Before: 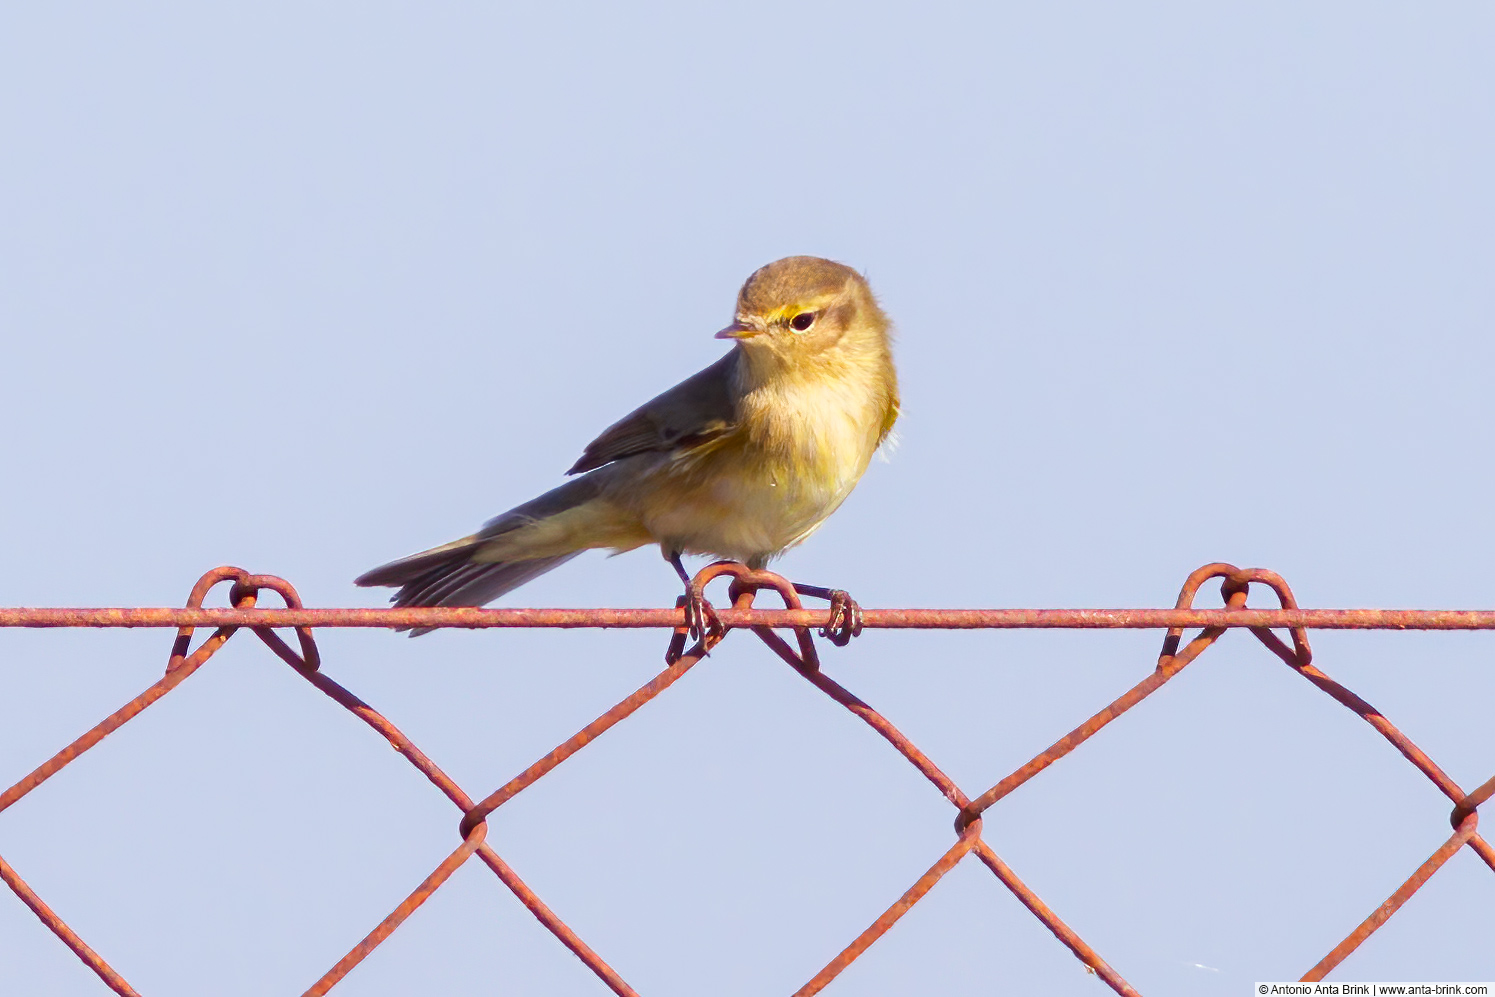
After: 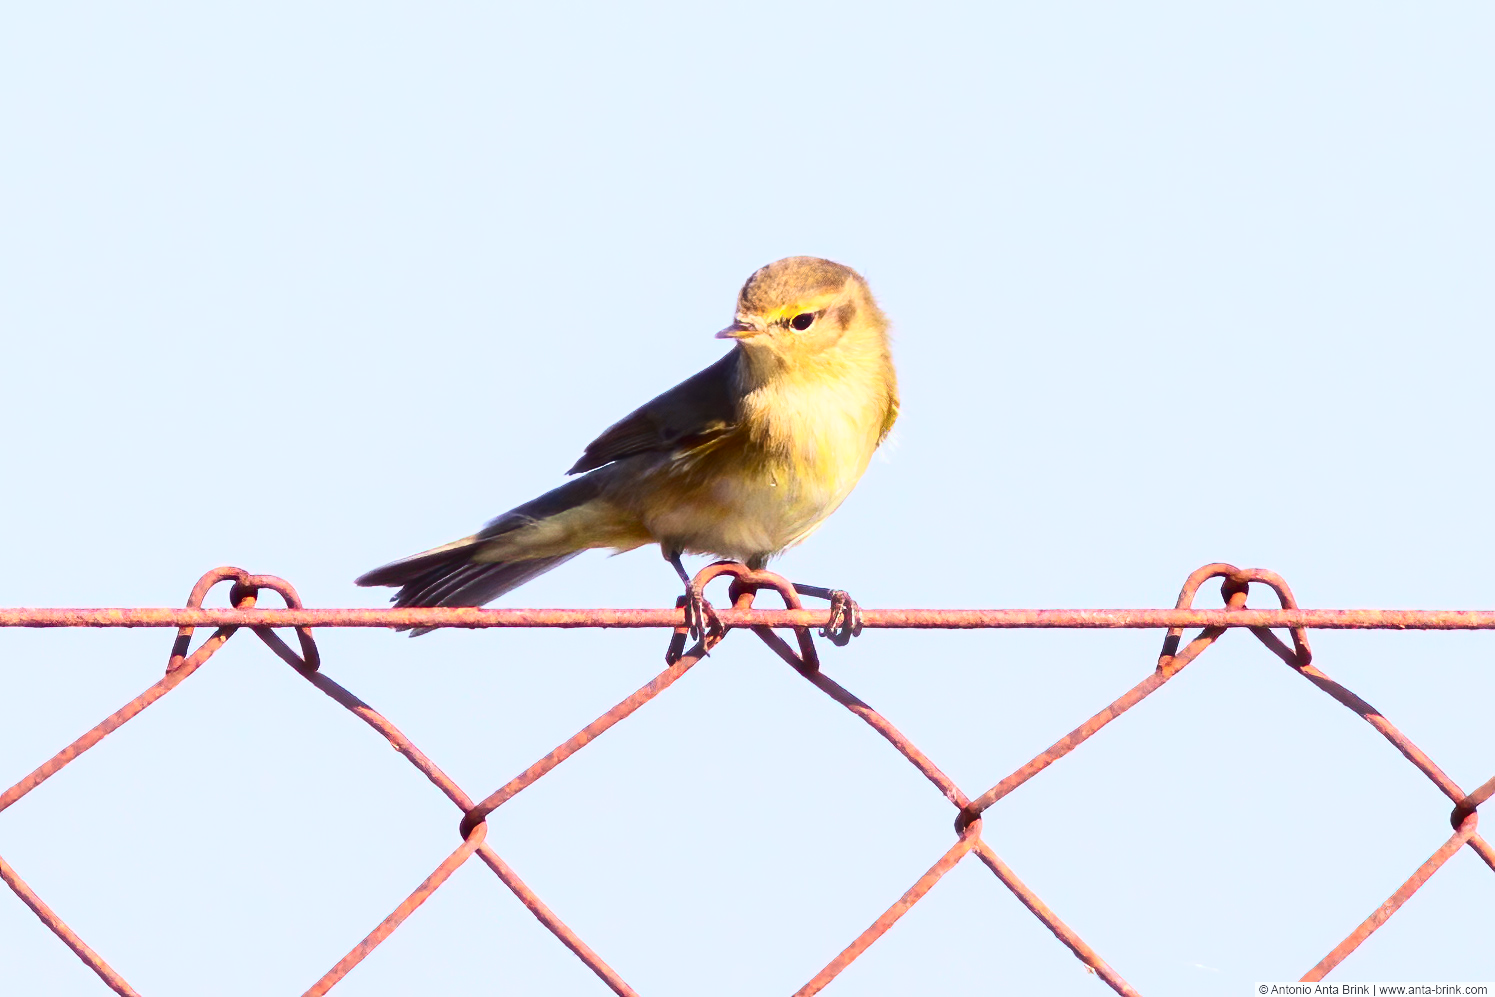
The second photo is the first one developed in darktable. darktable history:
contrast brightness saturation: contrast 0.411, brightness 0.113, saturation 0.209
haze removal: strength -0.1, compatibility mode true, adaptive false
